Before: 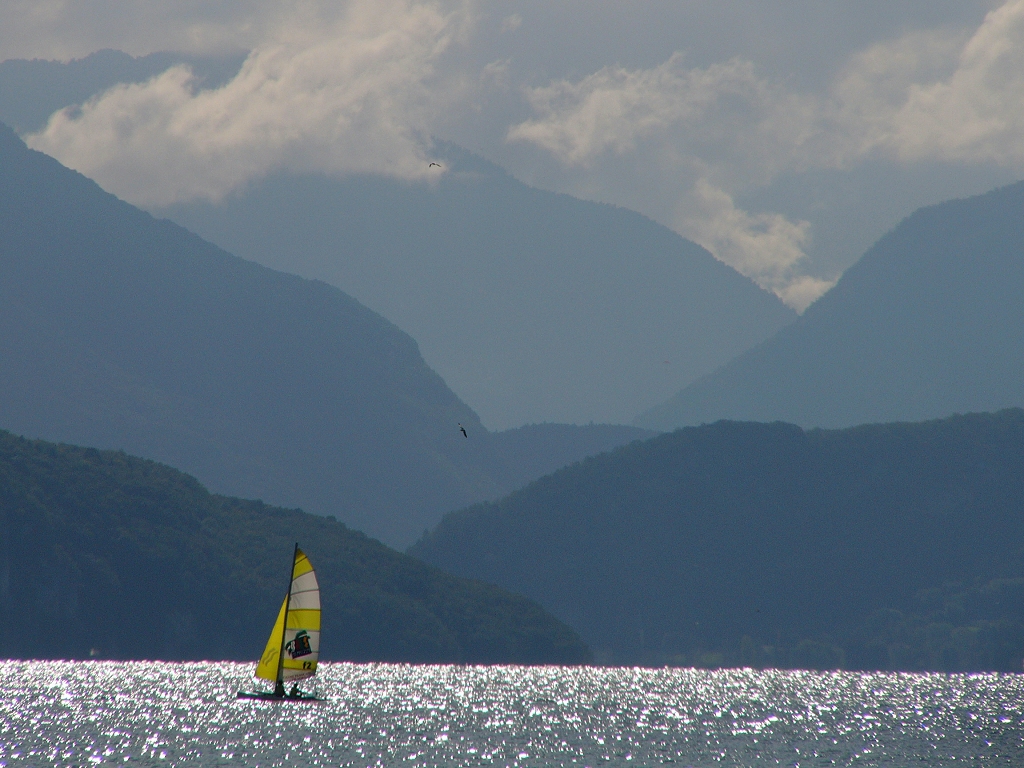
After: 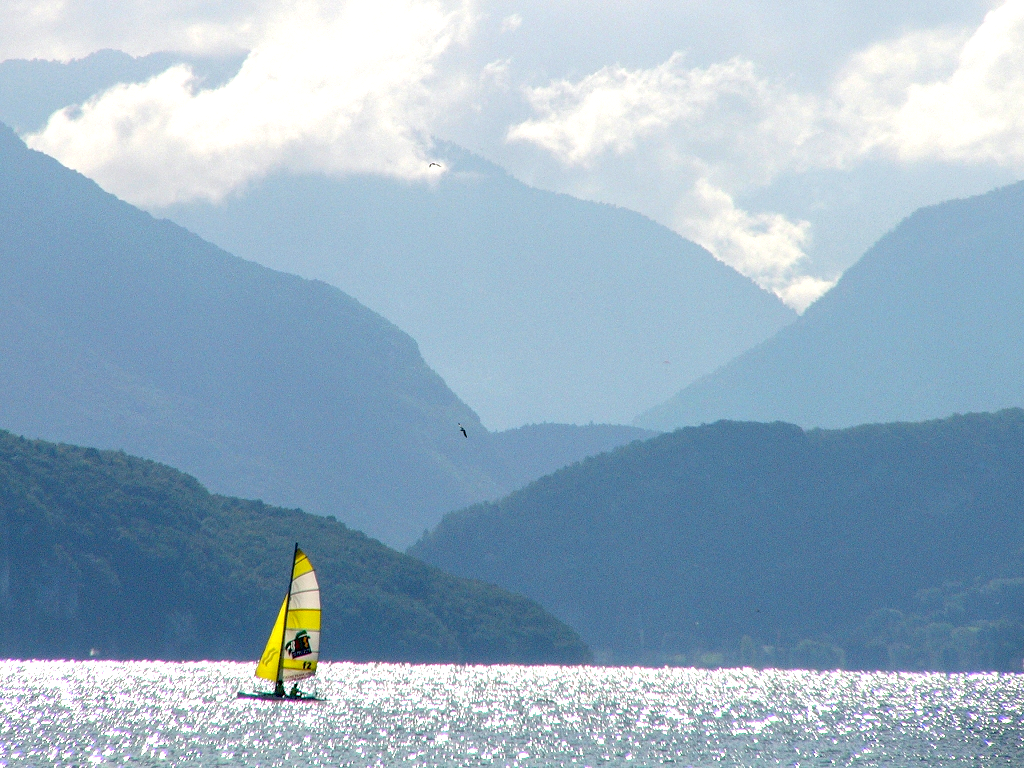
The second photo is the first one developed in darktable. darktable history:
exposure: black level correction 0.009, exposure 1.425 EV, compensate highlight preservation false
local contrast: on, module defaults
rotate and perspective: automatic cropping off
